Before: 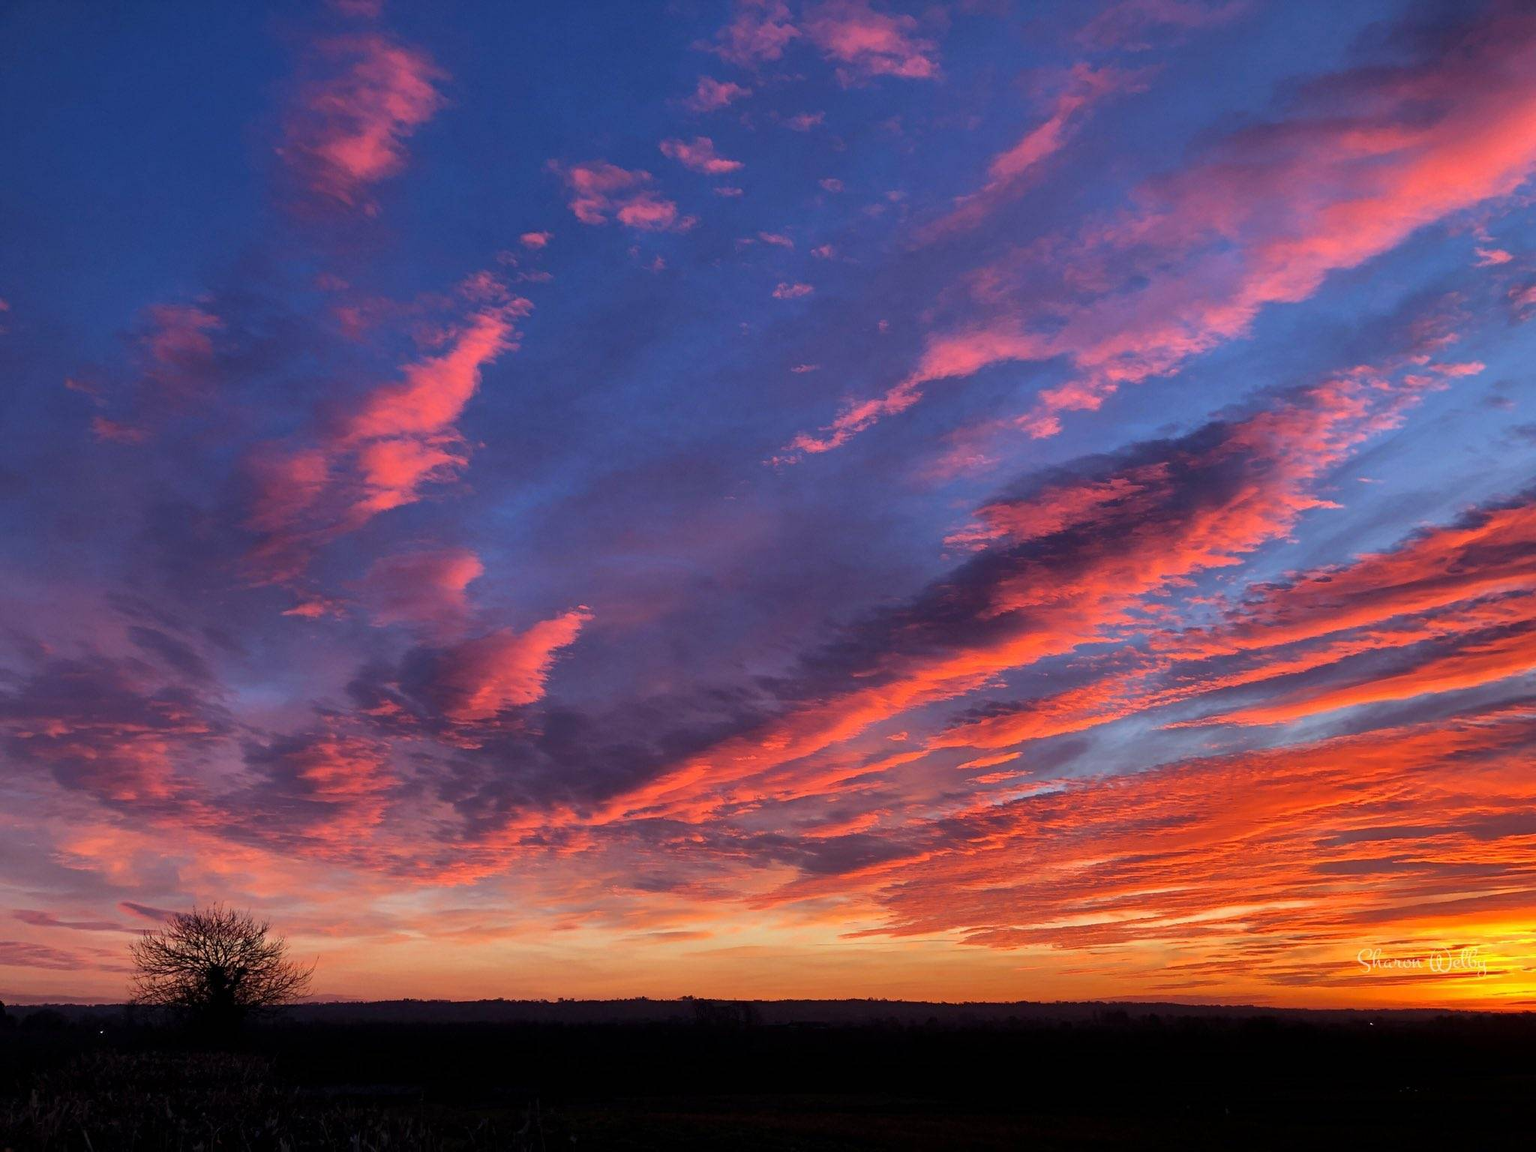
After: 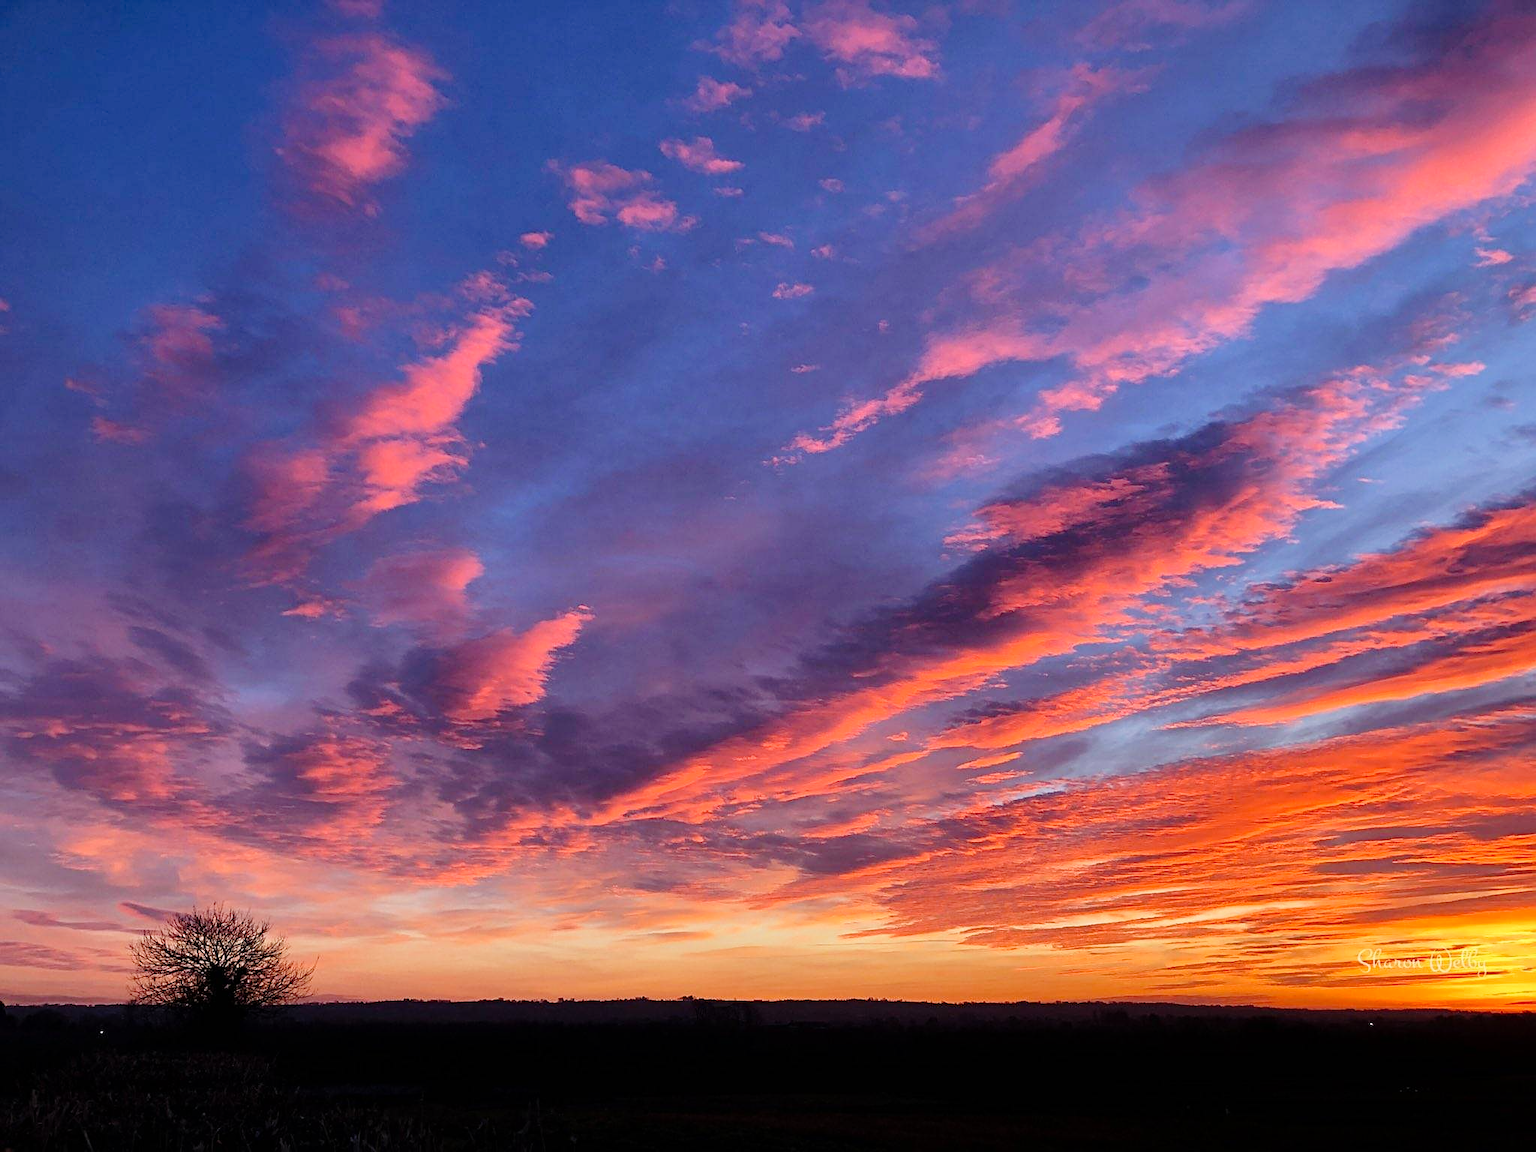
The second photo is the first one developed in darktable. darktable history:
tone curve: curves: ch0 [(0, 0) (0.091, 0.077) (0.389, 0.458) (0.745, 0.82) (0.856, 0.899) (0.92, 0.938) (1, 0.973)]; ch1 [(0, 0) (0.437, 0.404) (0.5, 0.5) (0.529, 0.55) (0.58, 0.6) (0.616, 0.649) (1, 1)]; ch2 [(0, 0) (0.442, 0.415) (0.5, 0.5) (0.535, 0.557) (0.585, 0.62) (1, 1)], preserve colors none
sharpen: on, module defaults
